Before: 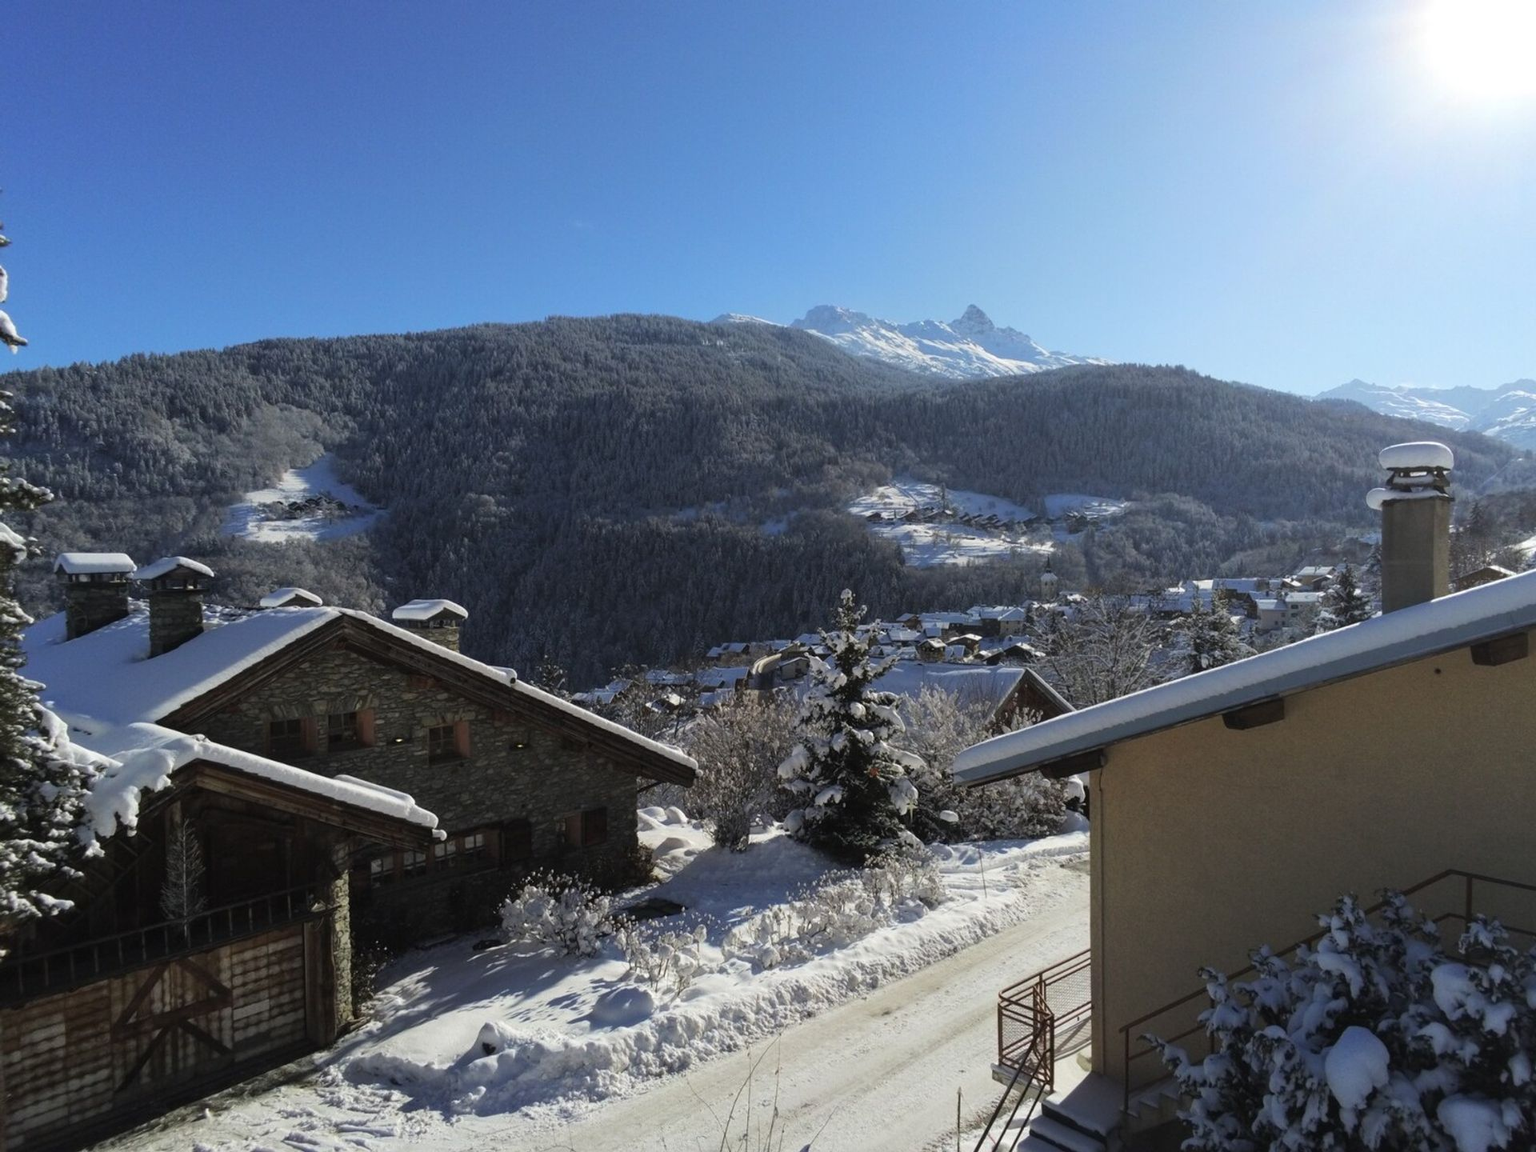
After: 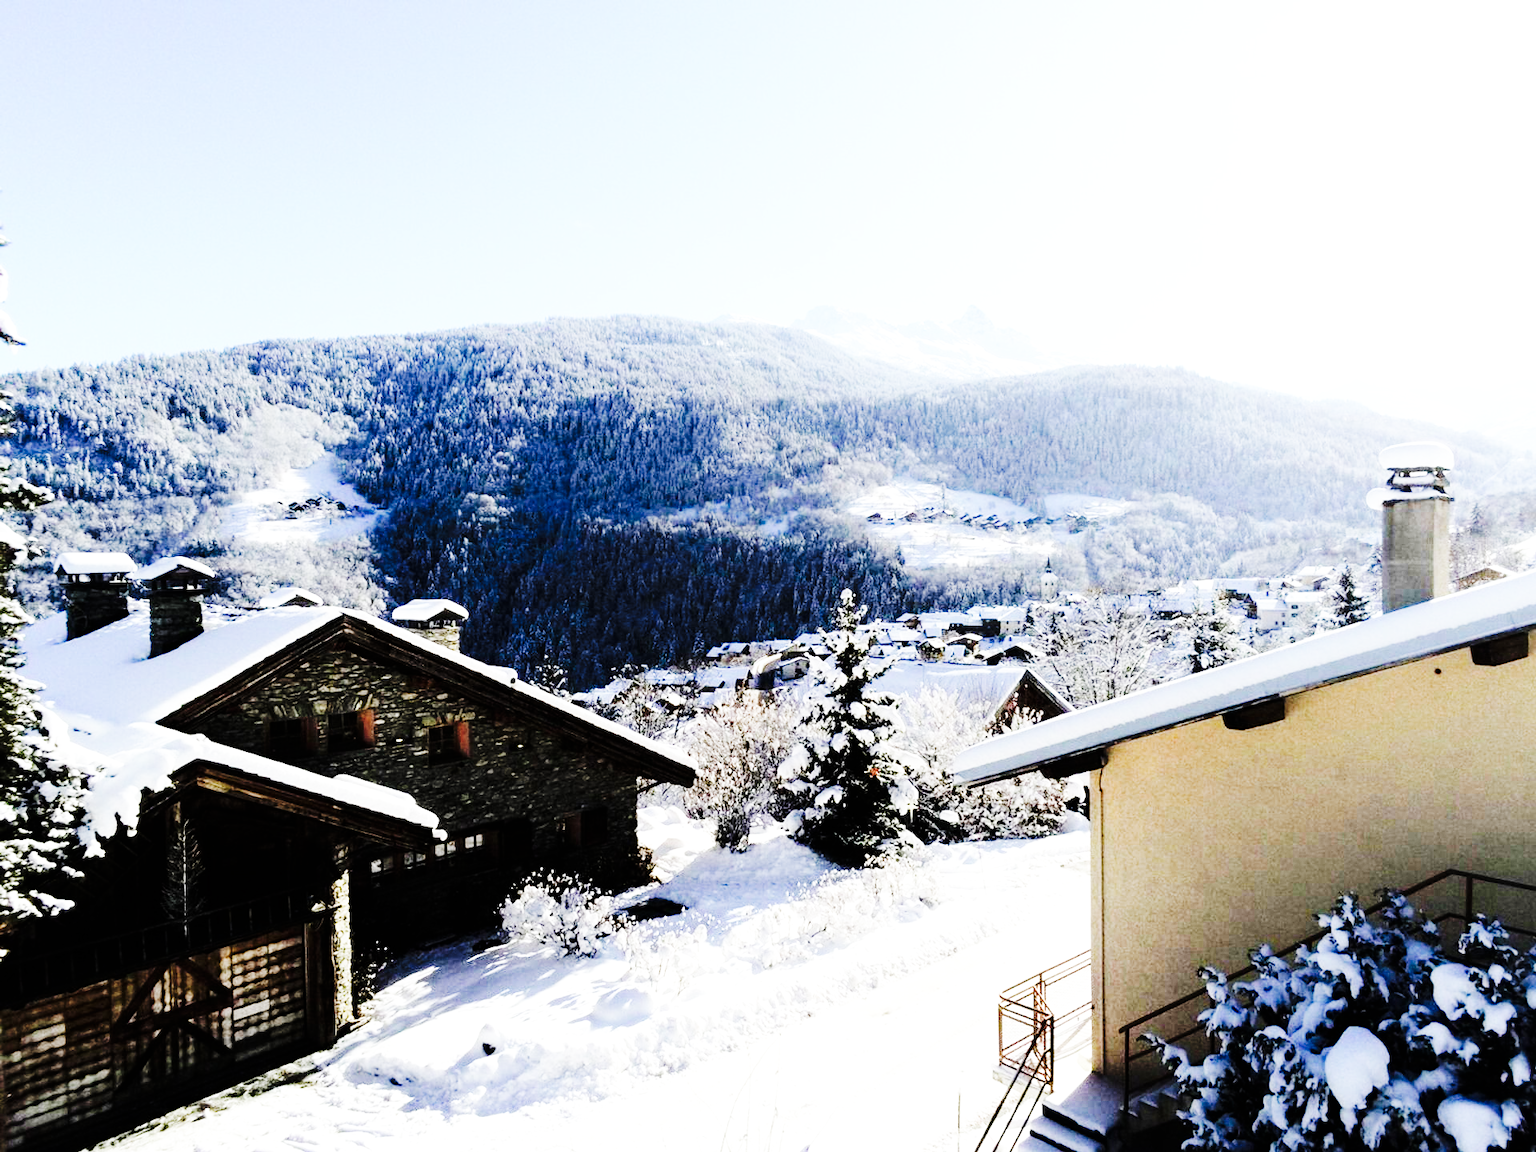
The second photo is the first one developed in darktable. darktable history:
base curve: curves: ch0 [(0, 0) (0.032, 0.037) (0.105, 0.228) (0.435, 0.76) (0.856, 0.983) (1, 1)], preserve colors none
tone curve: curves: ch0 [(0, 0) (0.004, 0) (0.133, 0.071) (0.325, 0.456) (0.832, 0.957) (1, 1)], preserve colors none
tone equalizer: -8 EV -1.04 EV, -7 EV -0.991 EV, -6 EV -0.86 EV, -5 EV -0.551 EV, -3 EV 0.6 EV, -2 EV 0.875 EV, -1 EV 0.988 EV, +0 EV 1.06 EV
